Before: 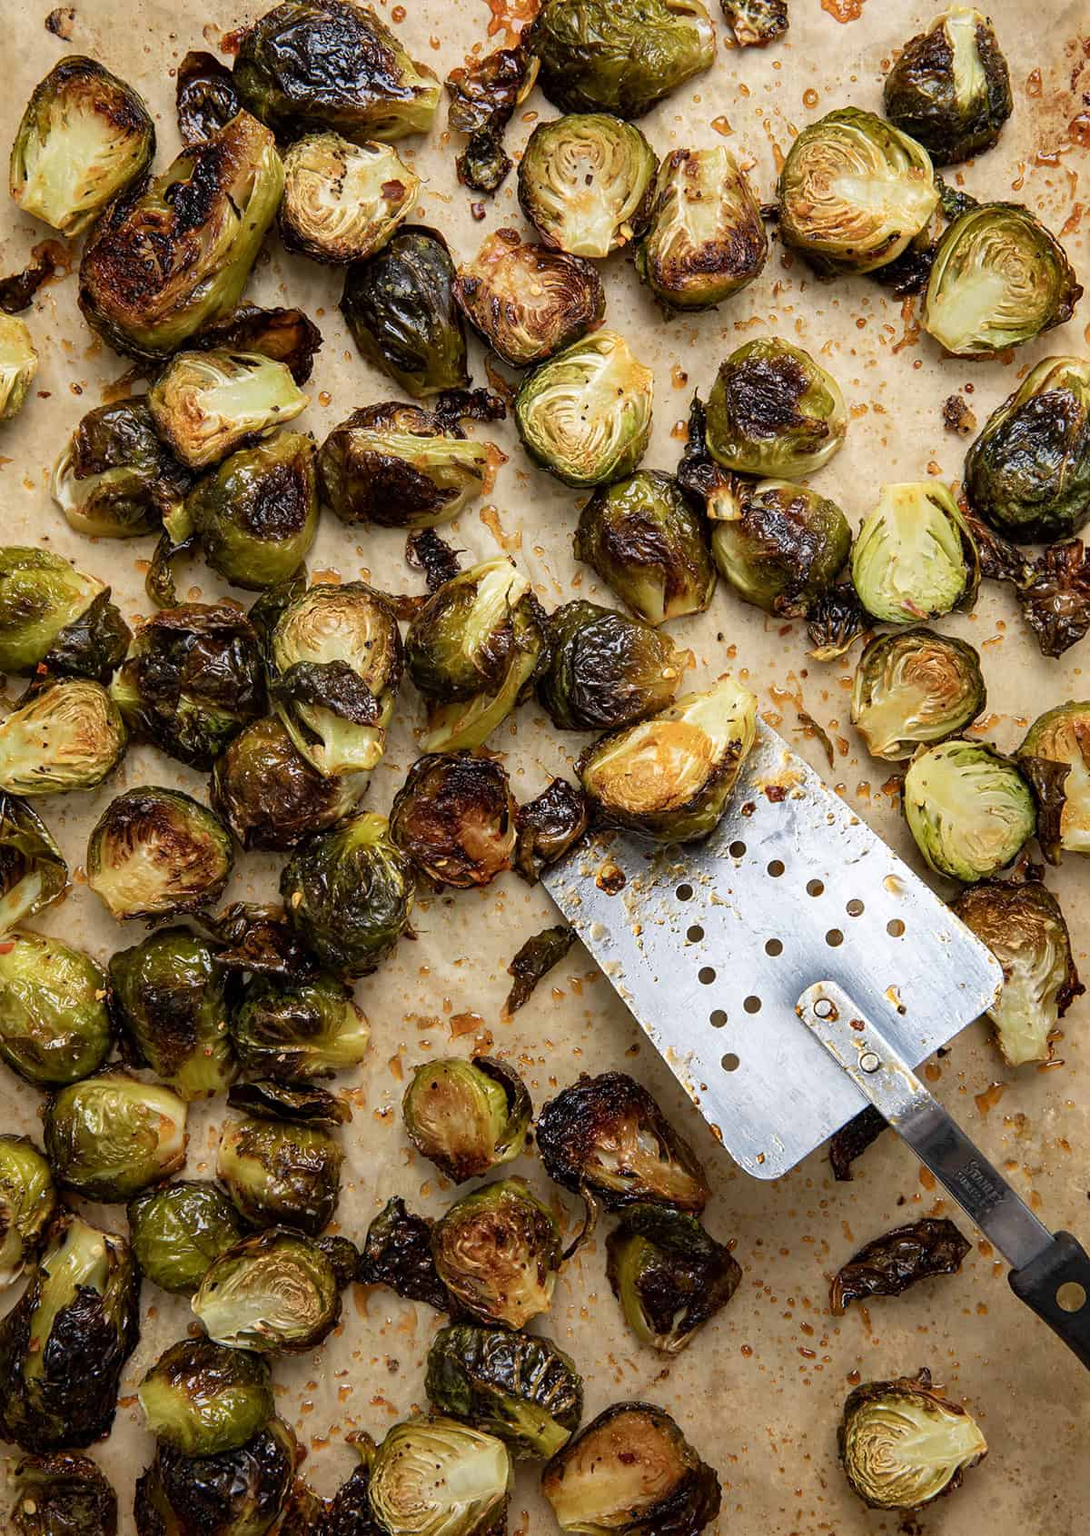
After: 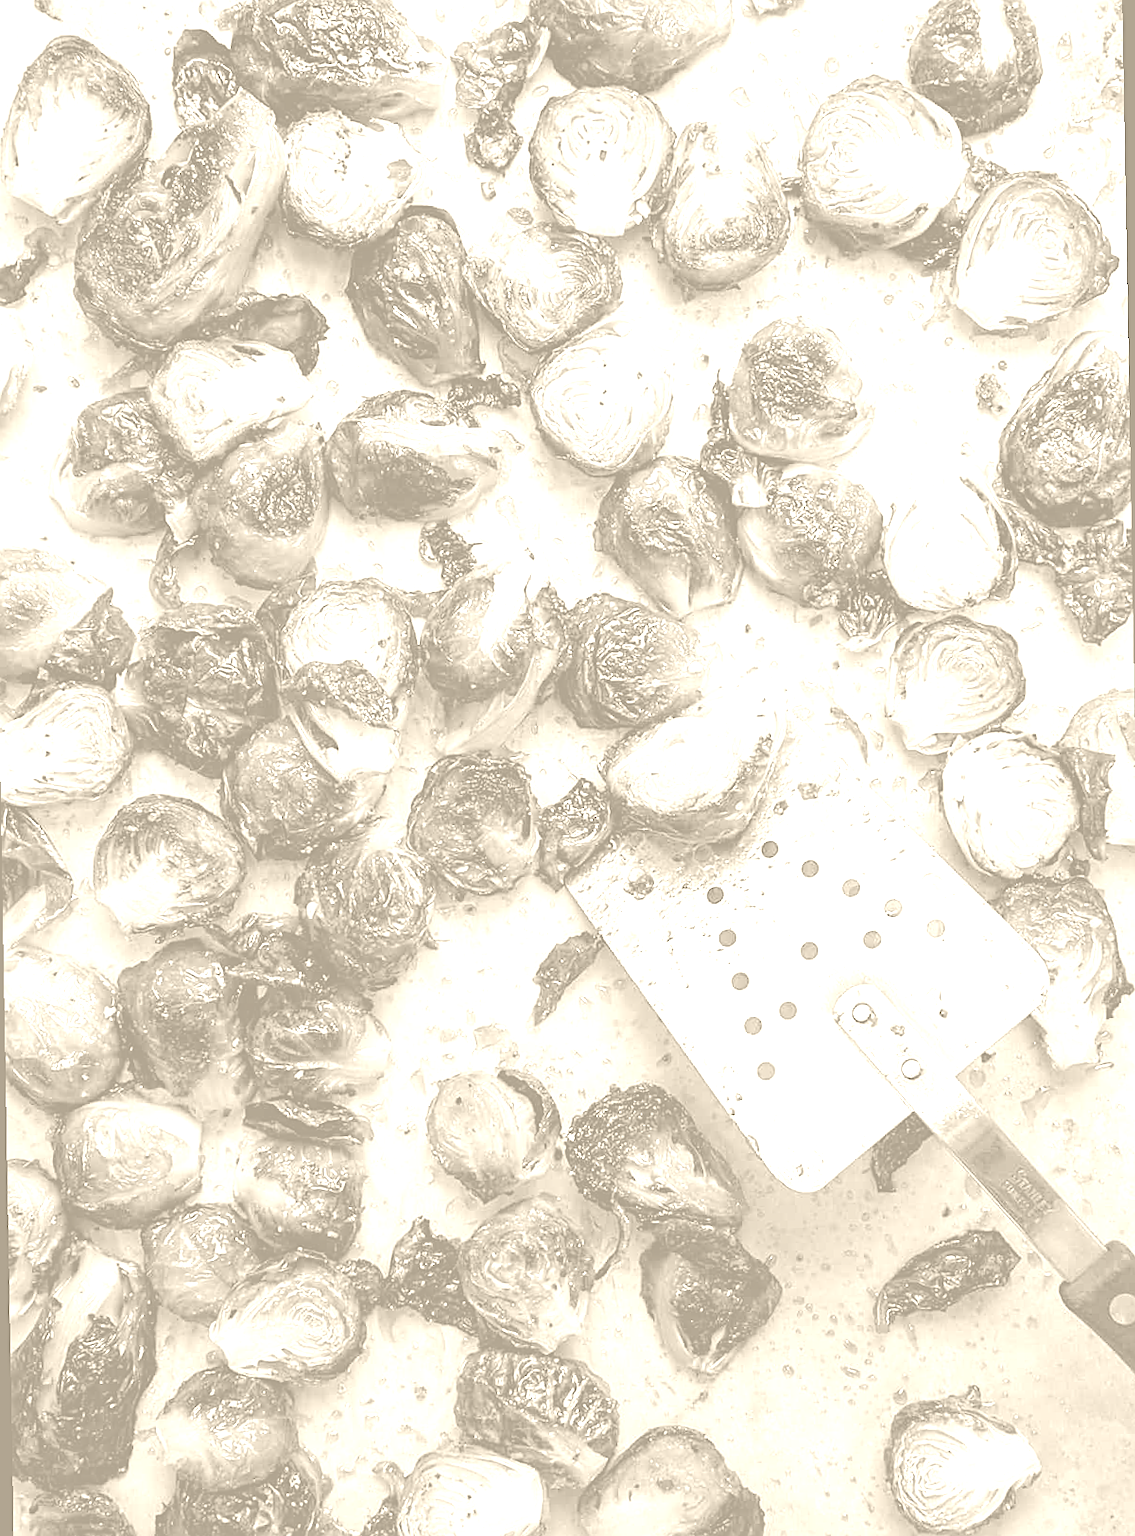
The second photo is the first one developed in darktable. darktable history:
exposure: black level correction 0.001, exposure 0.5 EV, compensate exposure bias true, compensate highlight preservation false
rotate and perspective: rotation -1°, crop left 0.011, crop right 0.989, crop top 0.025, crop bottom 0.975
colorize: hue 36°, saturation 71%, lightness 80.79%
sharpen: on, module defaults
